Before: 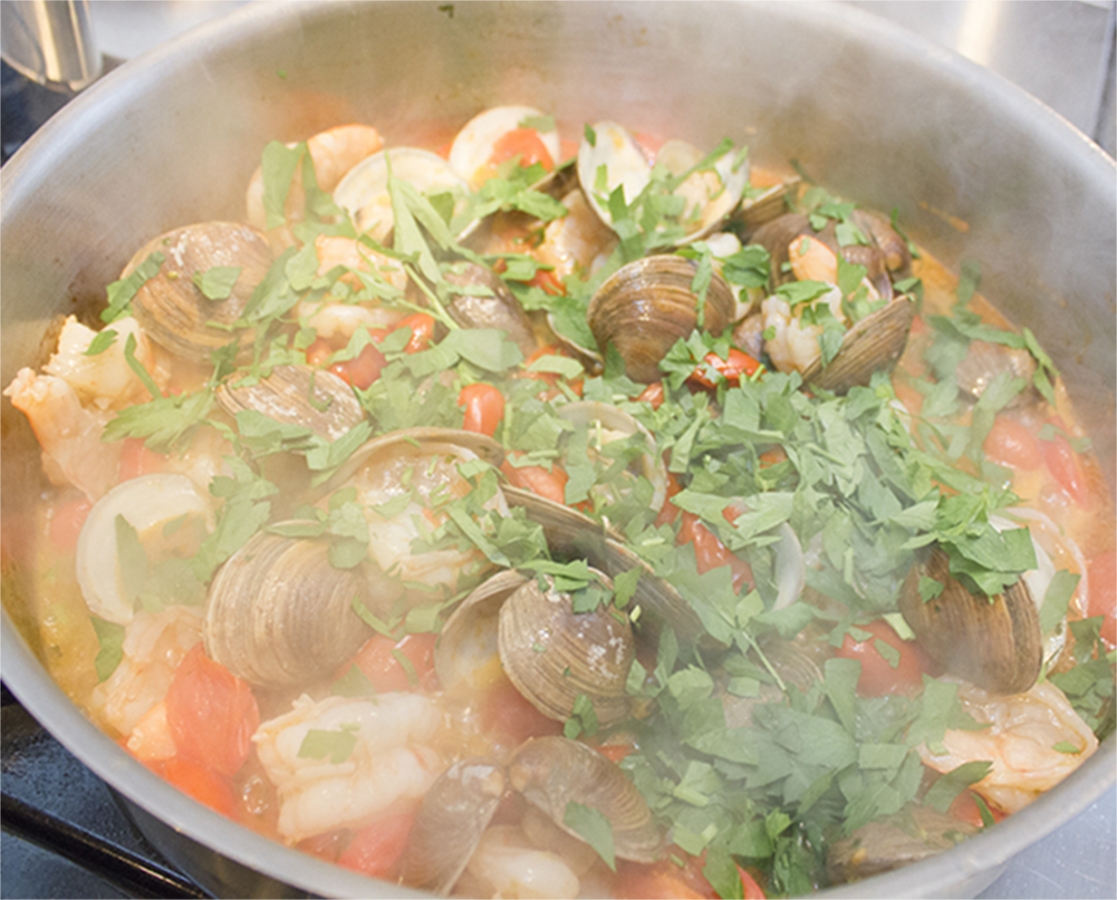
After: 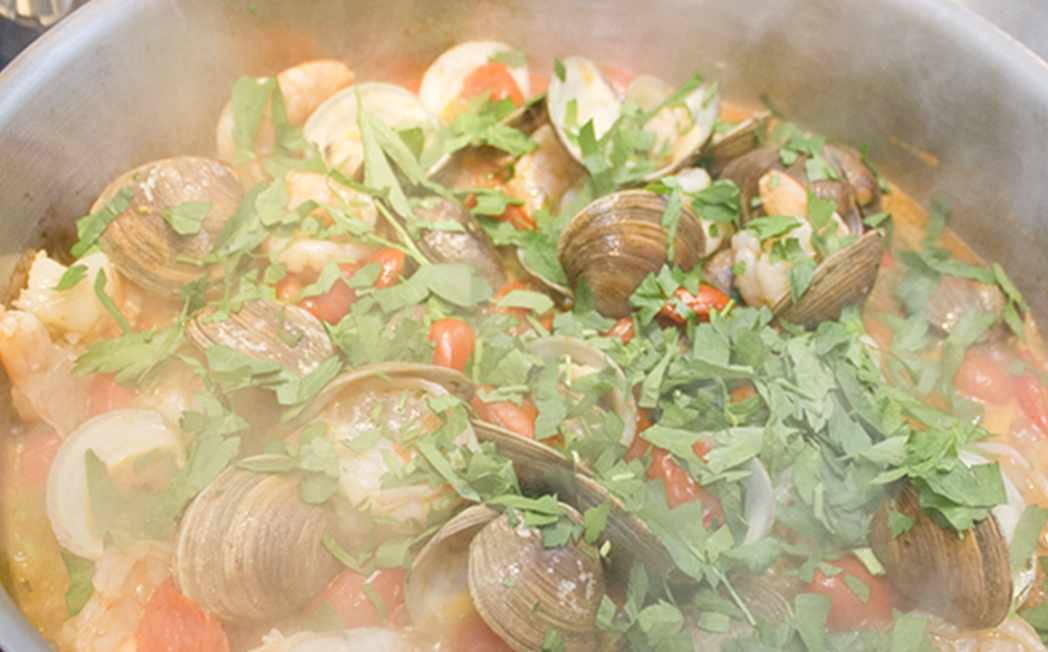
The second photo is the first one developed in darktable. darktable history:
crop: left 2.737%, top 7.287%, right 3.421%, bottom 20.179%
local contrast: detail 110%
